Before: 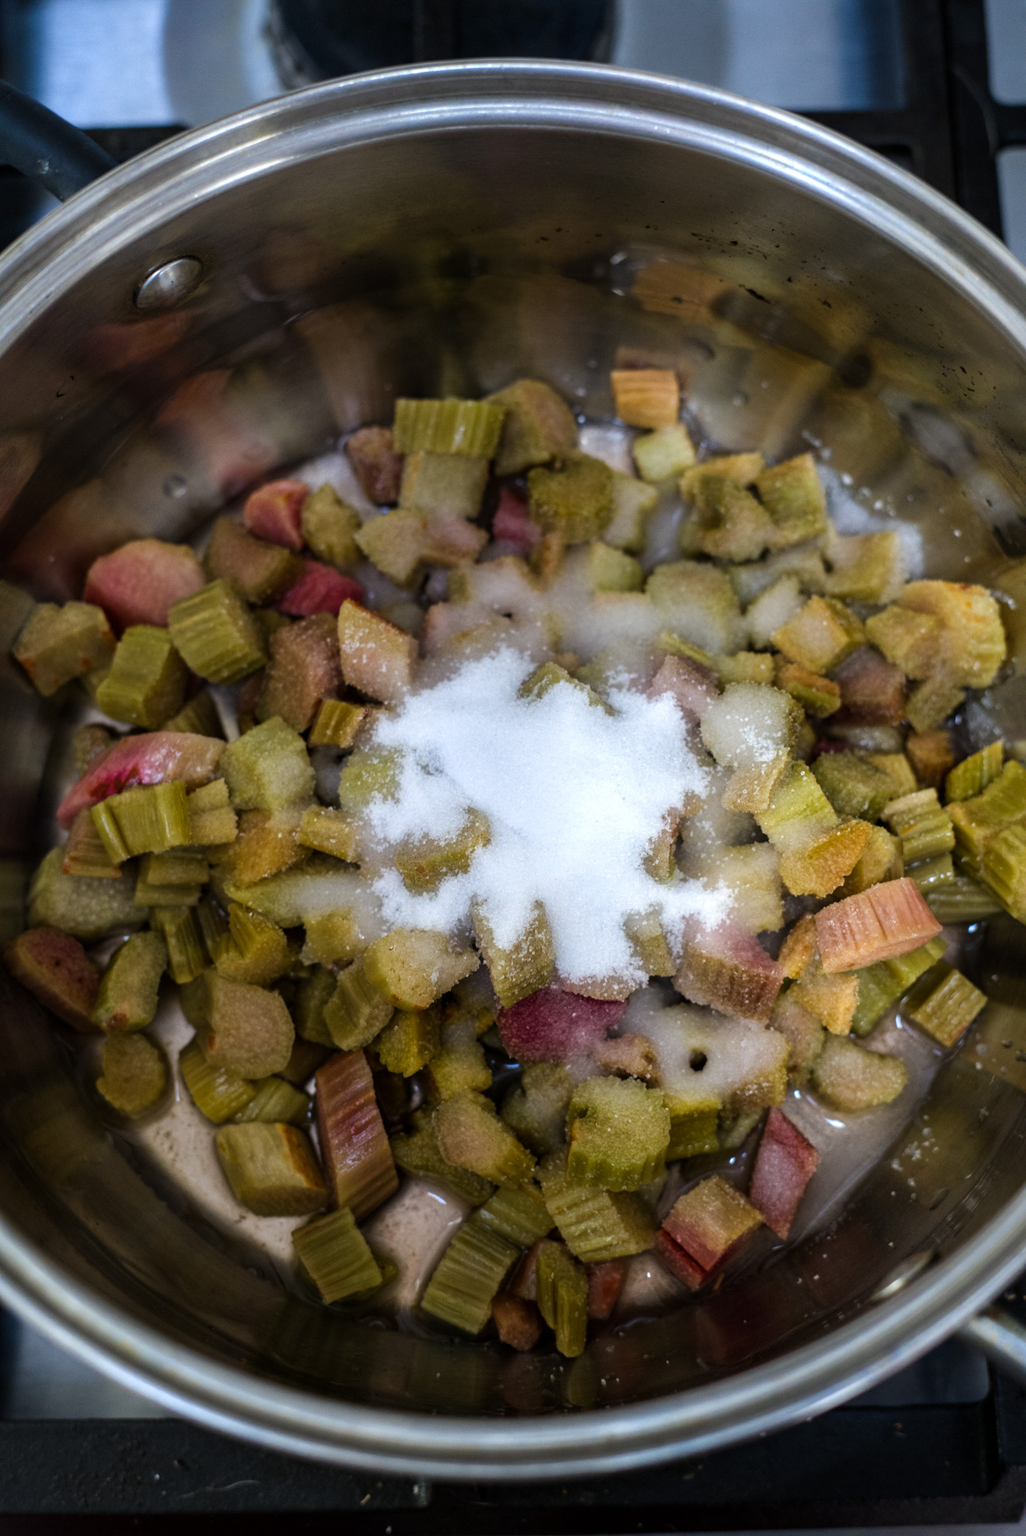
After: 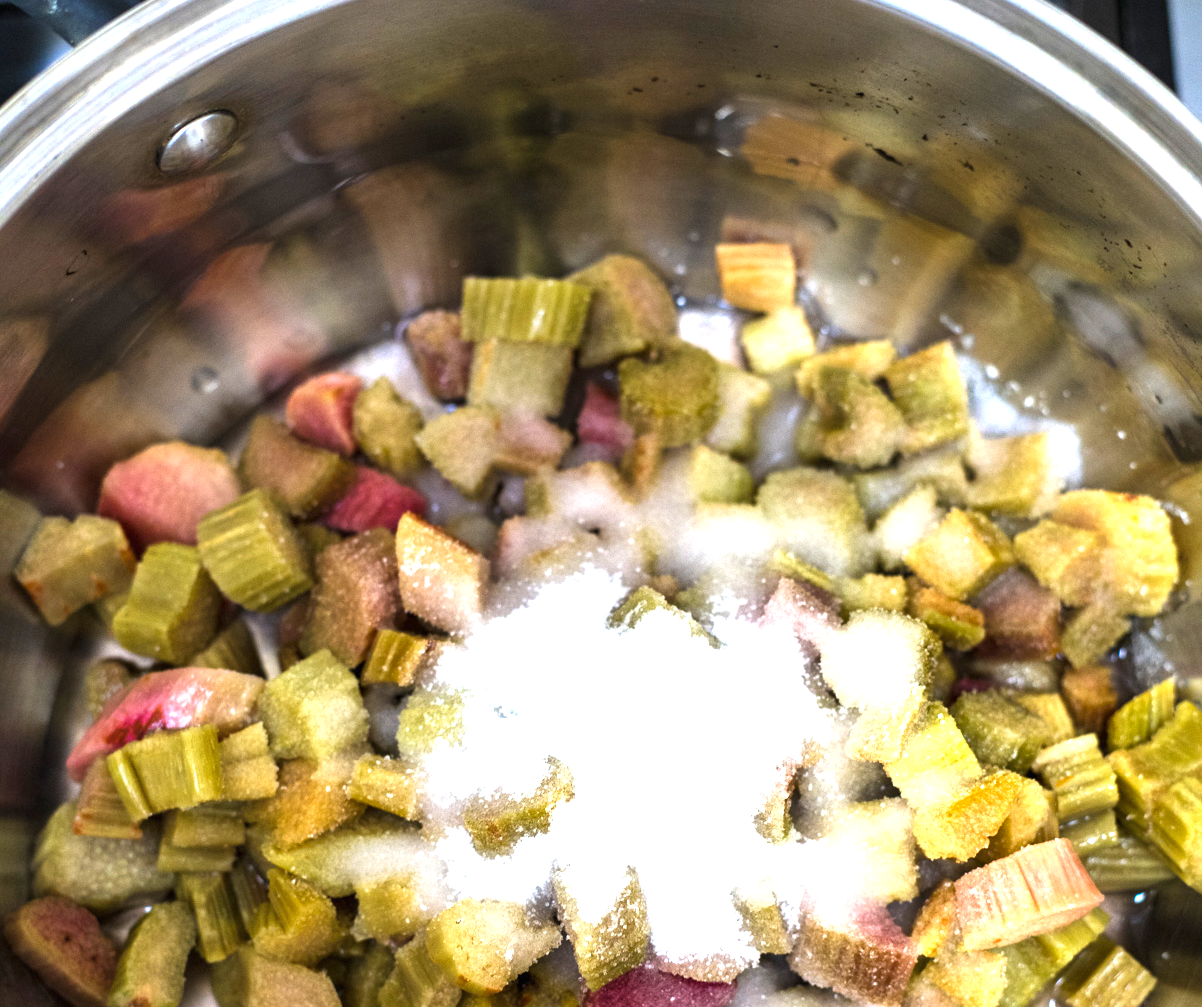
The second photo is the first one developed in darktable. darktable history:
shadows and highlights: radius 125.35, shadows 30.42, highlights -30.71, low approximation 0.01, soften with gaussian
exposure: black level correction 0, exposure 1.626 EV, compensate exposure bias true, compensate highlight preservation false
crop and rotate: top 10.565%, bottom 33.466%
